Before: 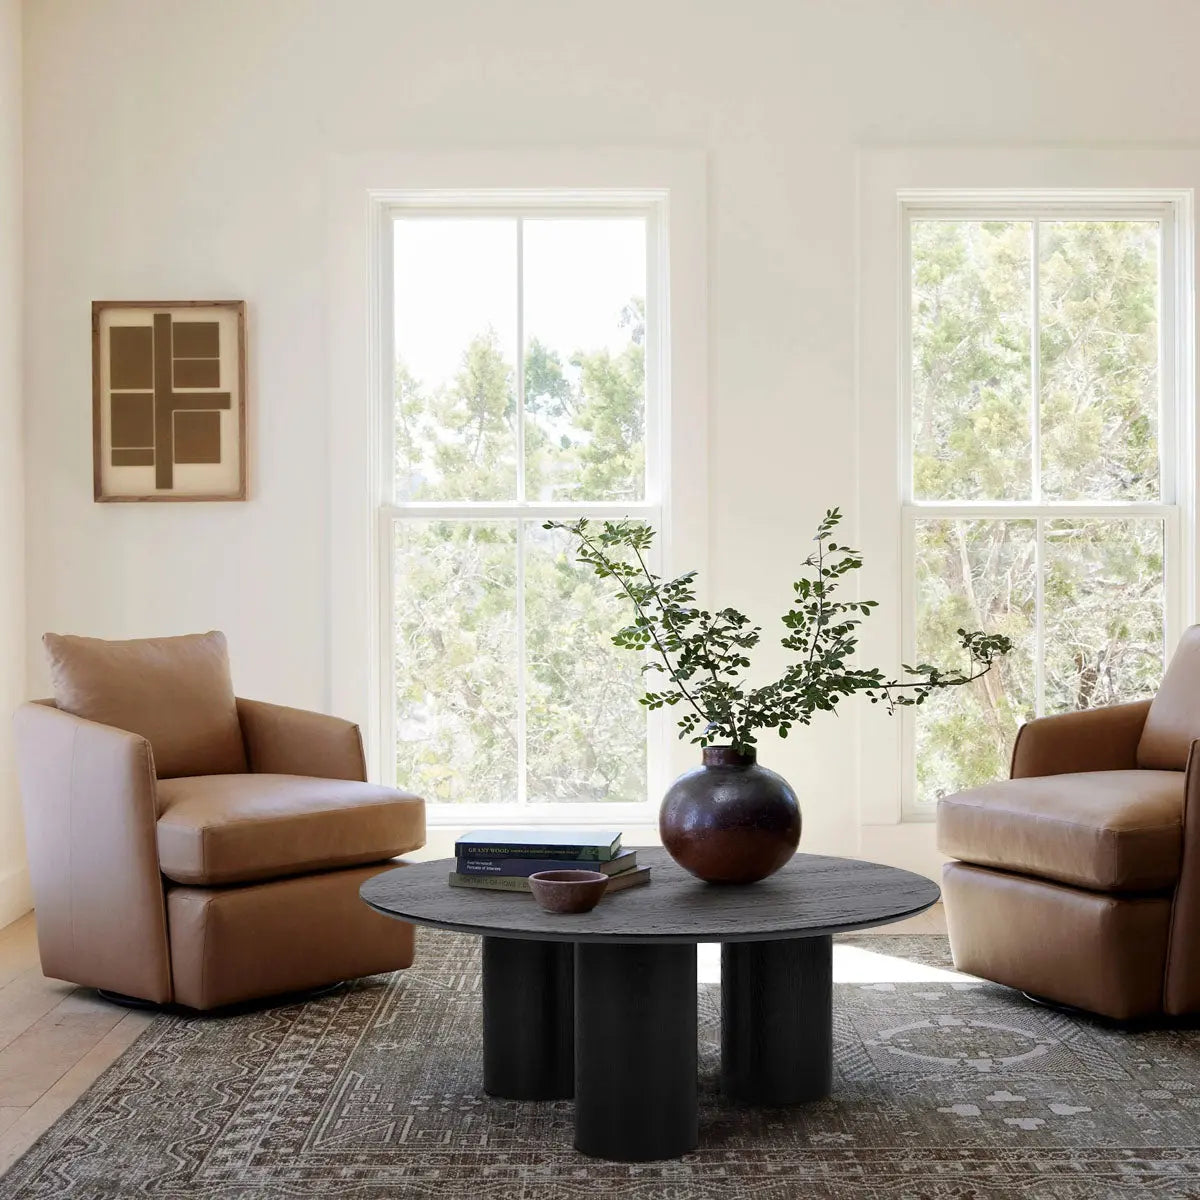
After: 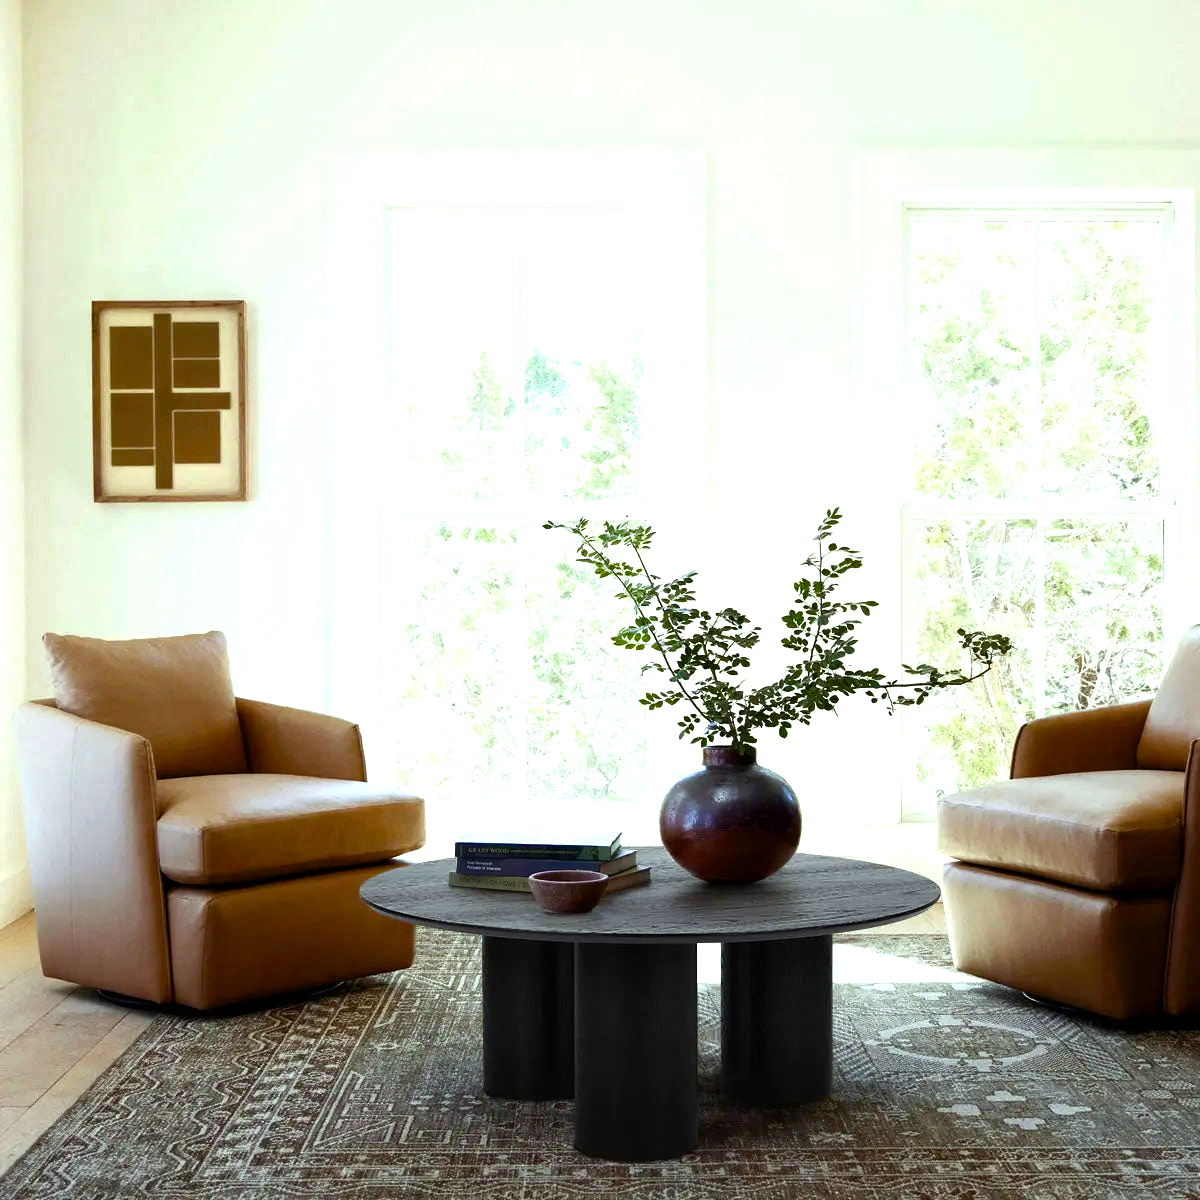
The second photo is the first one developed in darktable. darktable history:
color balance rgb: highlights gain › luminance 19.766%, highlights gain › chroma 2.729%, highlights gain › hue 174.93°, perceptual saturation grading › global saturation 20%, perceptual saturation grading › highlights -25.208%, perceptual saturation grading › shadows 49.767%, perceptual brilliance grading › global brilliance 15.385%, perceptual brilliance grading › shadows -34.225%, global vibrance 20%
